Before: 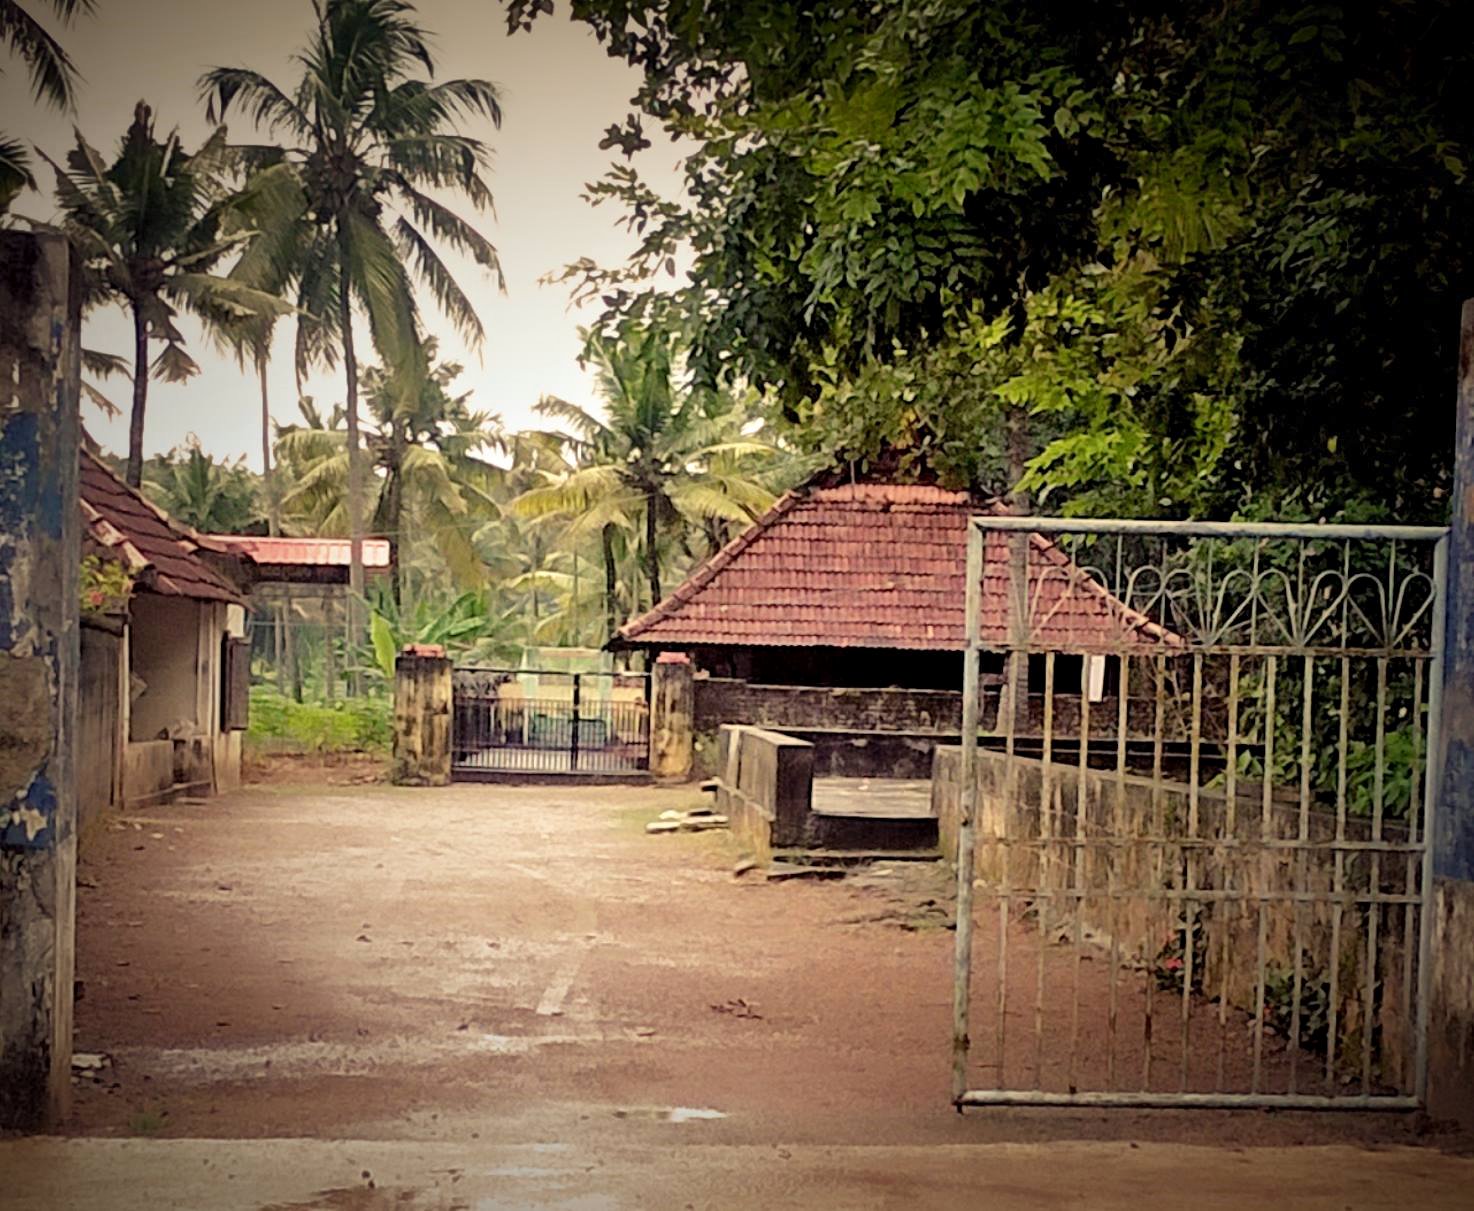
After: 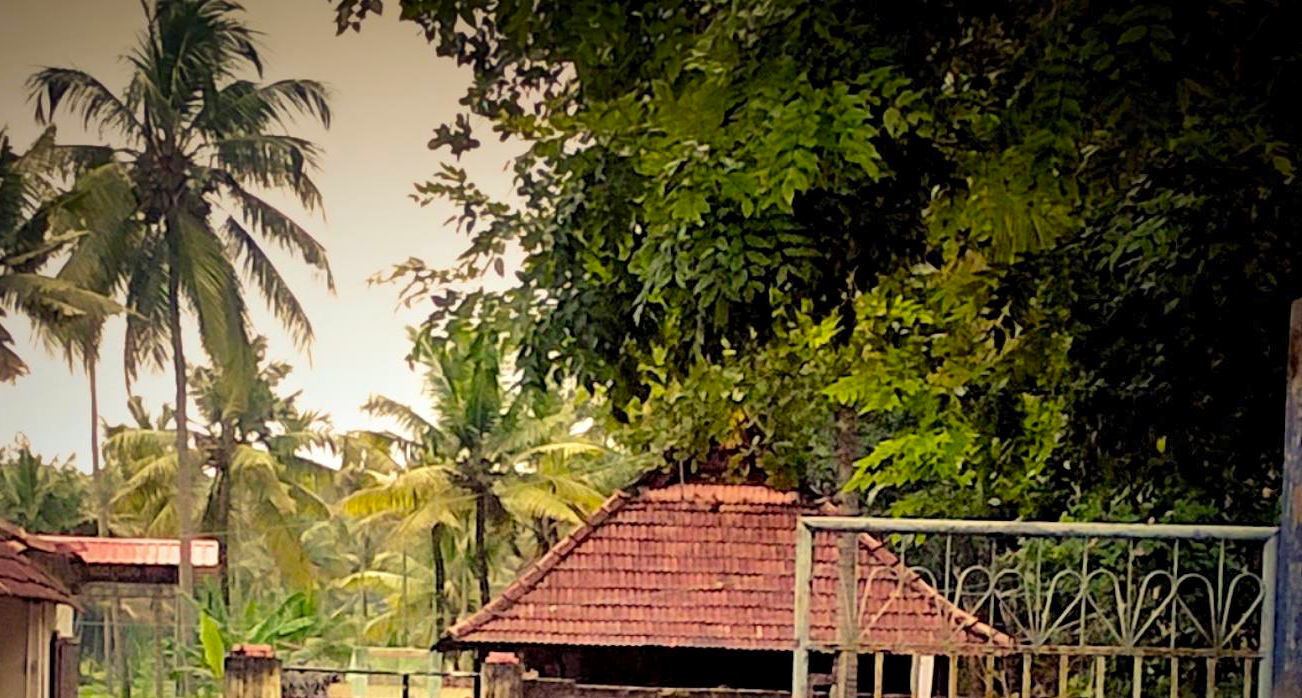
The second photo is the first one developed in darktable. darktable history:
crop and rotate: left 11.654%, bottom 42.28%
color balance rgb: power › luminance 3.42%, power › hue 231.22°, perceptual saturation grading › global saturation 19.432%, global vibrance 20%
